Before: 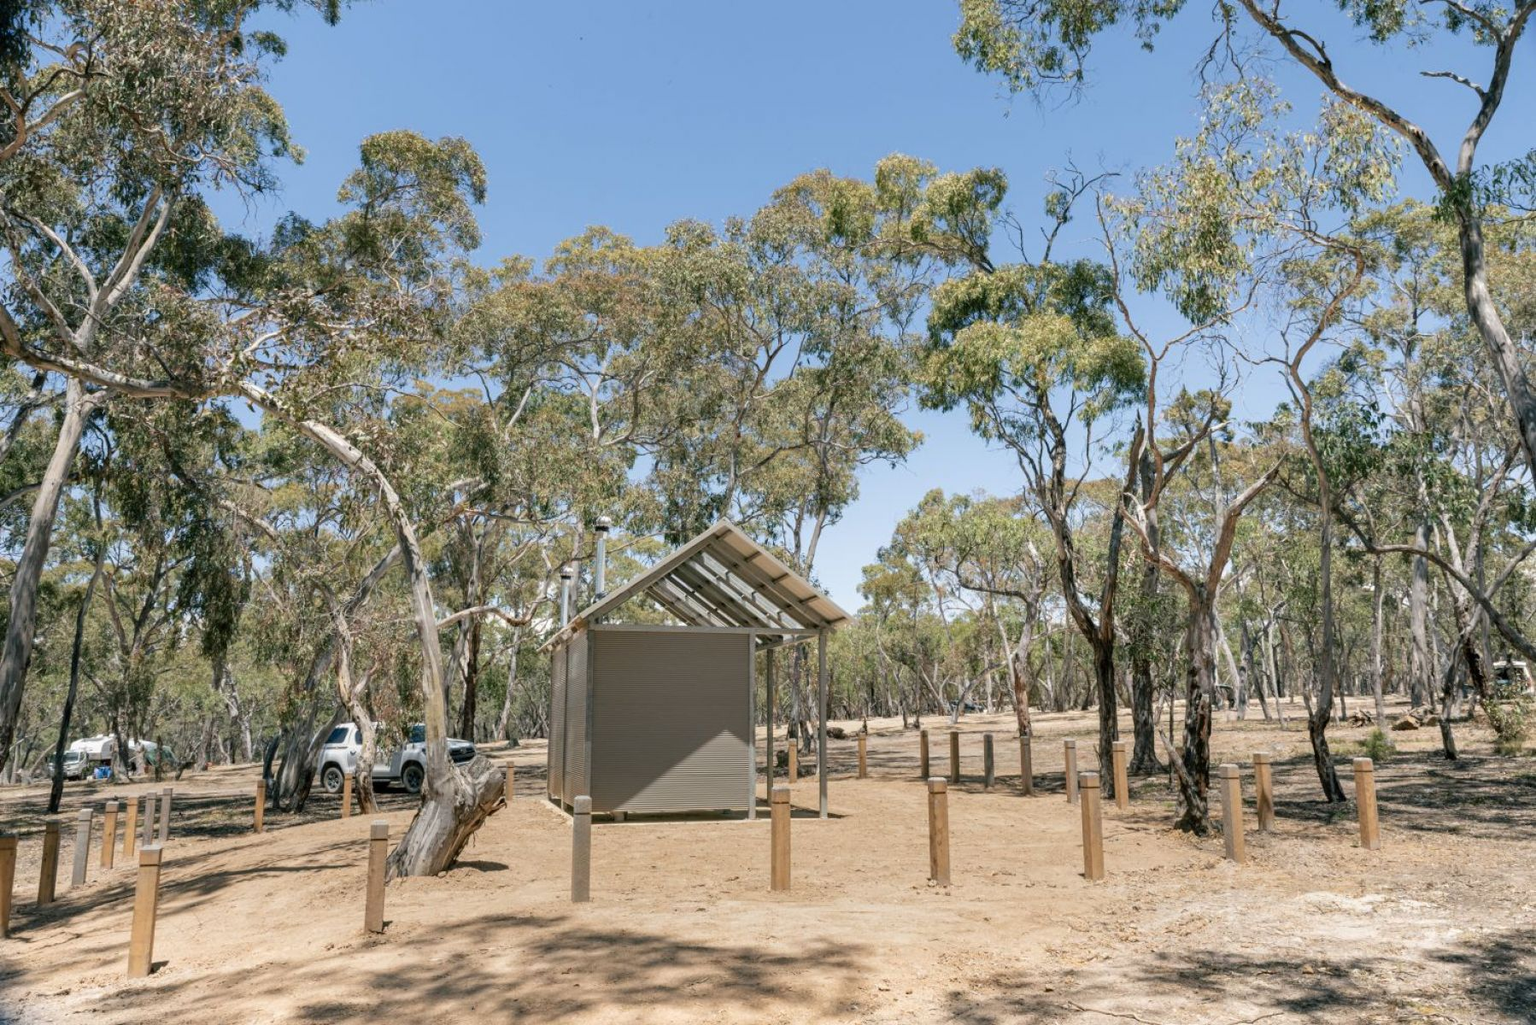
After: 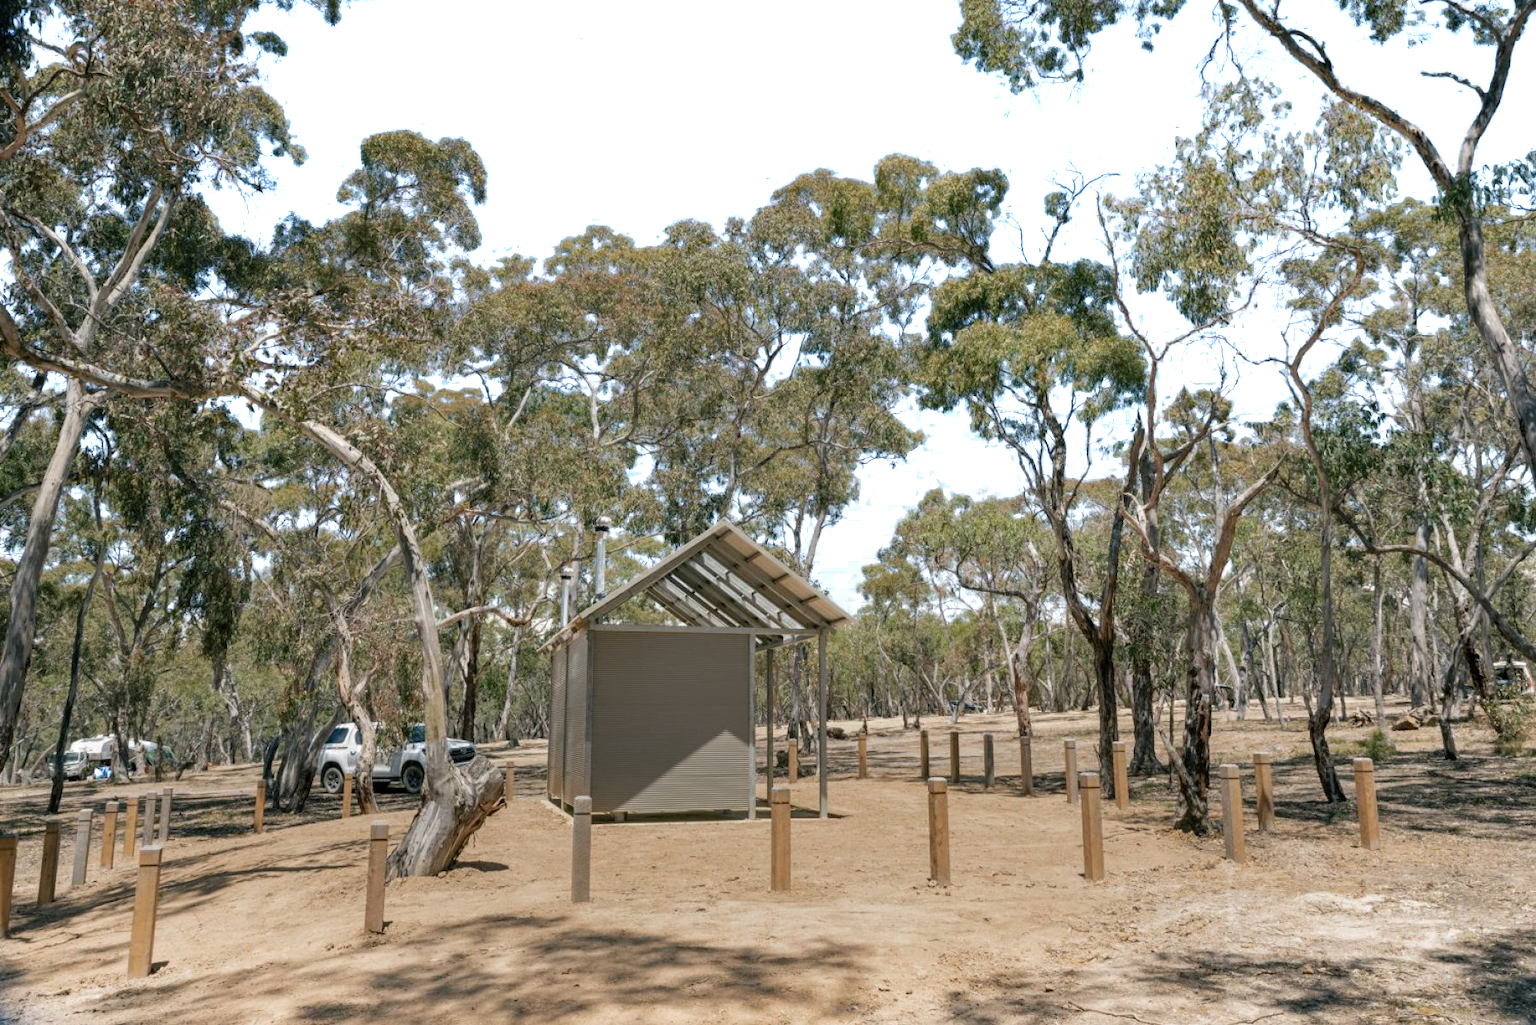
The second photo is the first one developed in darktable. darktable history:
color zones: curves: ch0 [(0.203, 0.433) (0.607, 0.517) (0.697, 0.696) (0.705, 0.897)], mix 40.29%
